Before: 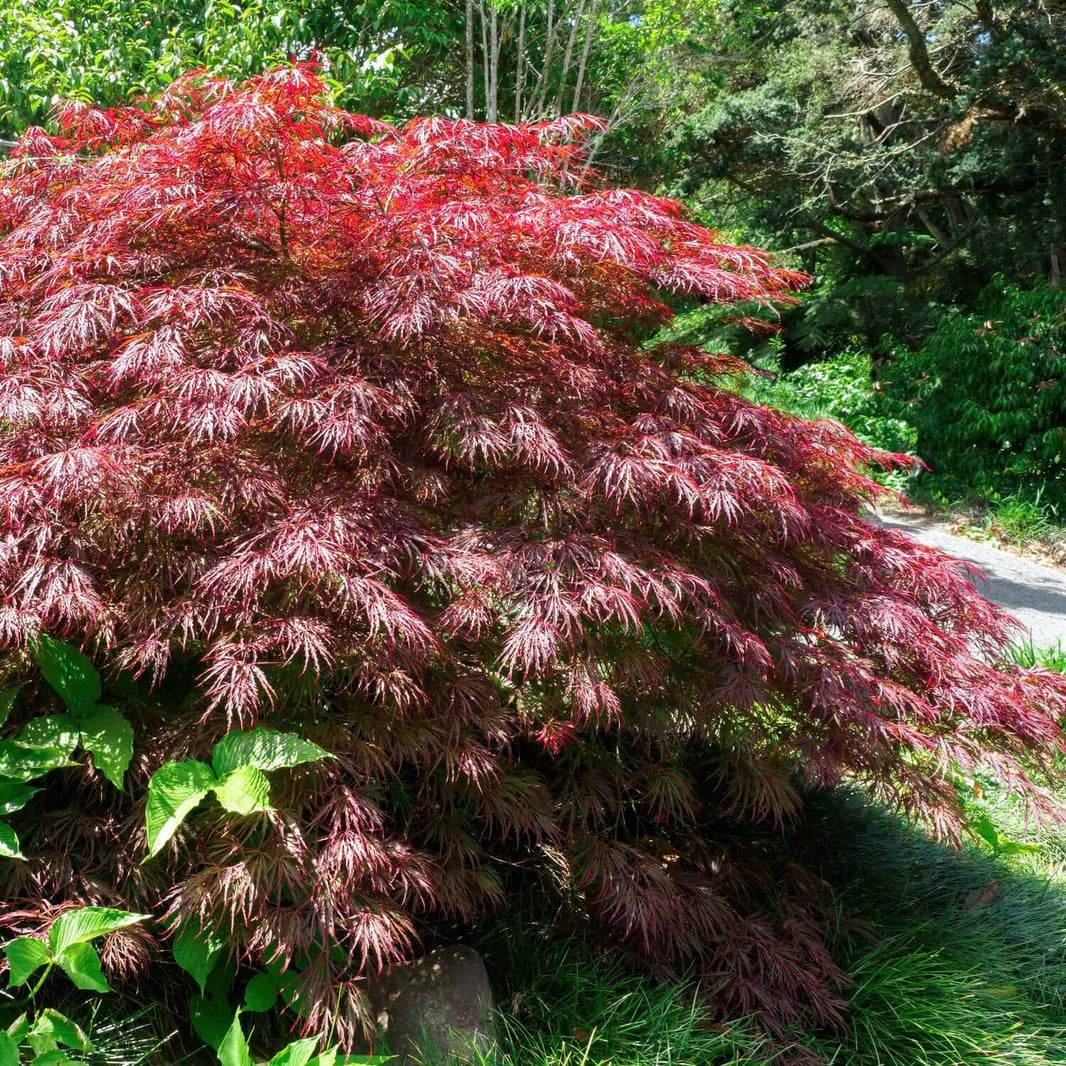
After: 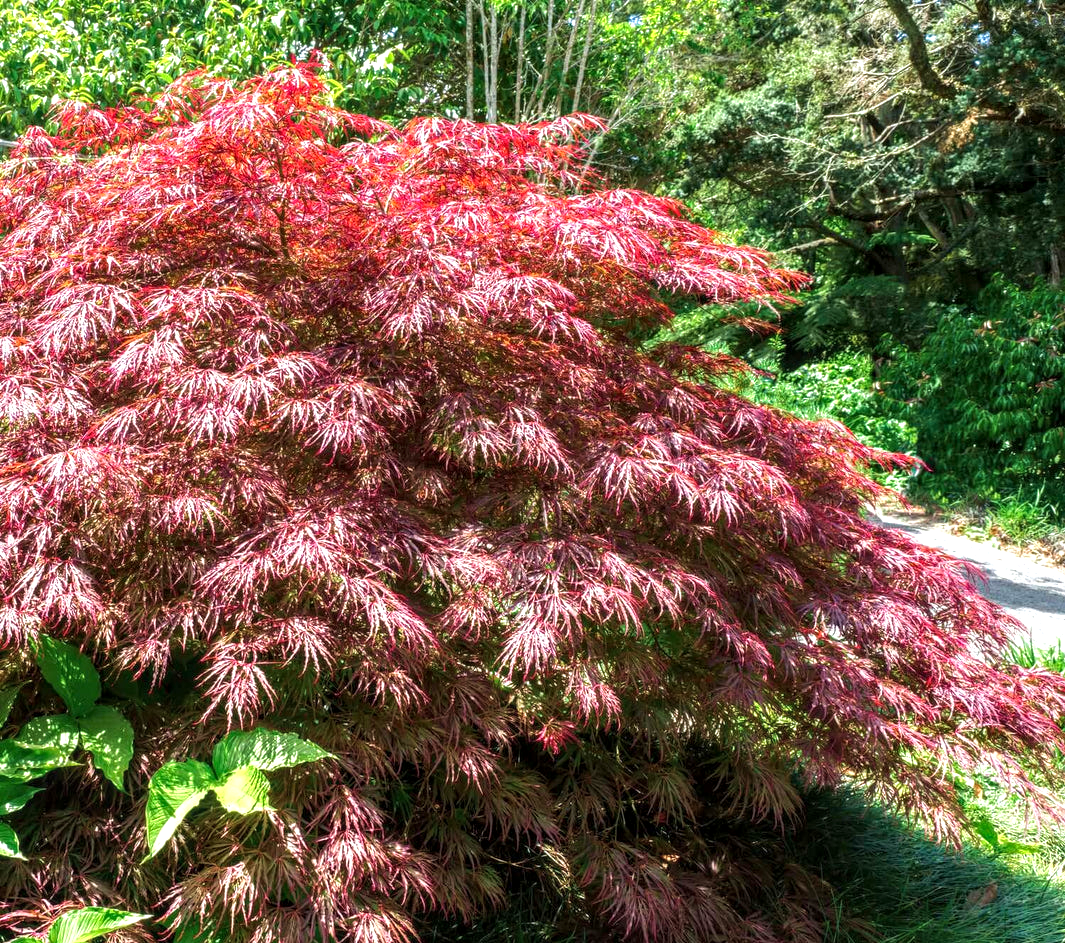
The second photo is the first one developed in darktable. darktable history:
white balance: emerald 1
velvia: on, module defaults
tone equalizer: on, module defaults
crop and rotate: top 0%, bottom 11.49%
local contrast: on, module defaults
exposure: exposure 0.485 EV, compensate highlight preservation false
